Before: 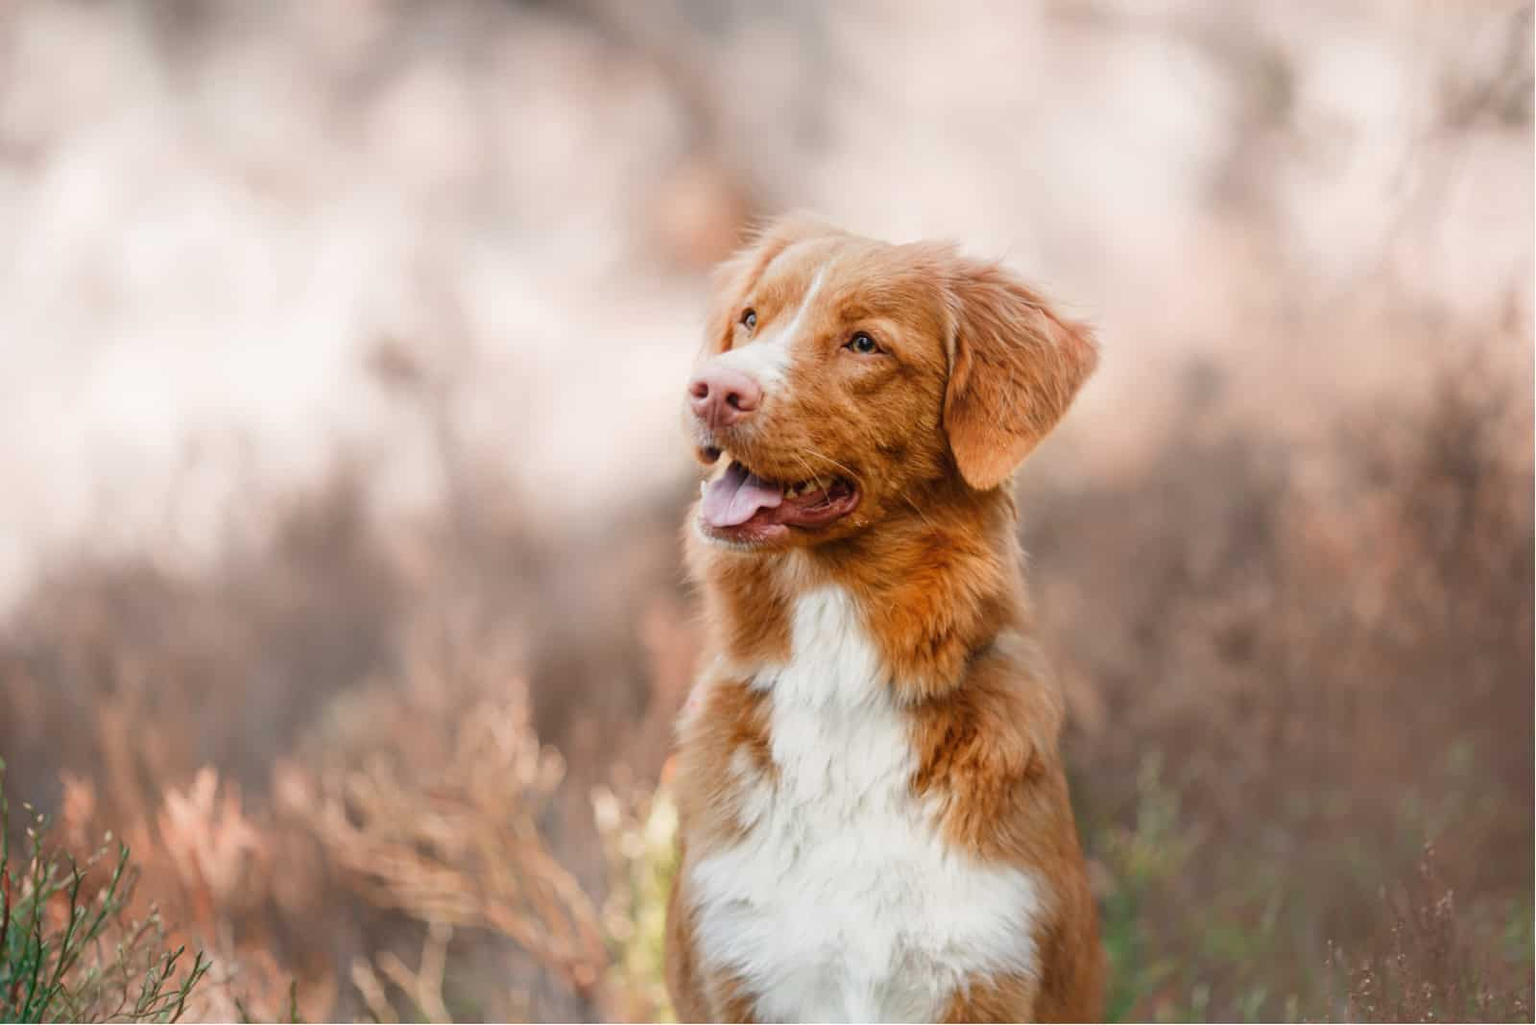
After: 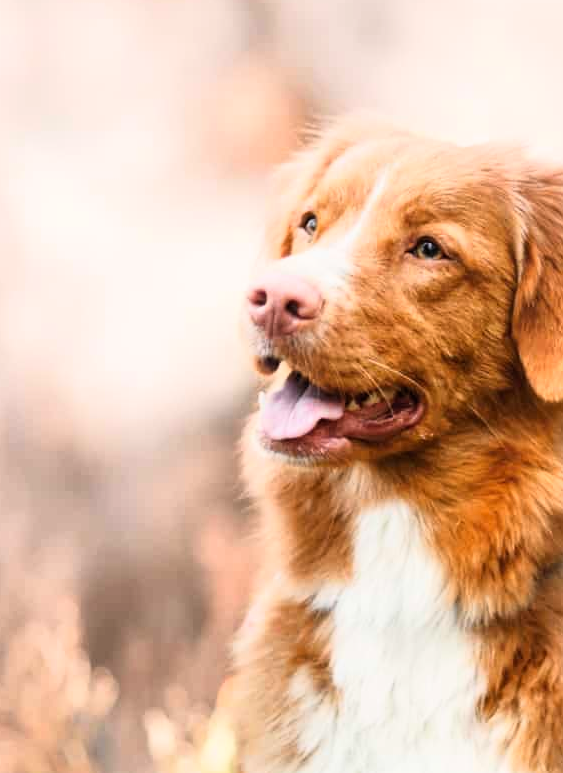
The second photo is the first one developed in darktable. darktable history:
base curve: curves: ch0 [(0, 0) (0.005, 0.002) (0.193, 0.295) (0.399, 0.664) (0.75, 0.928) (1, 1)]
crop and rotate: left 29.476%, top 10.214%, right 35.32%, bottom 17.333%
